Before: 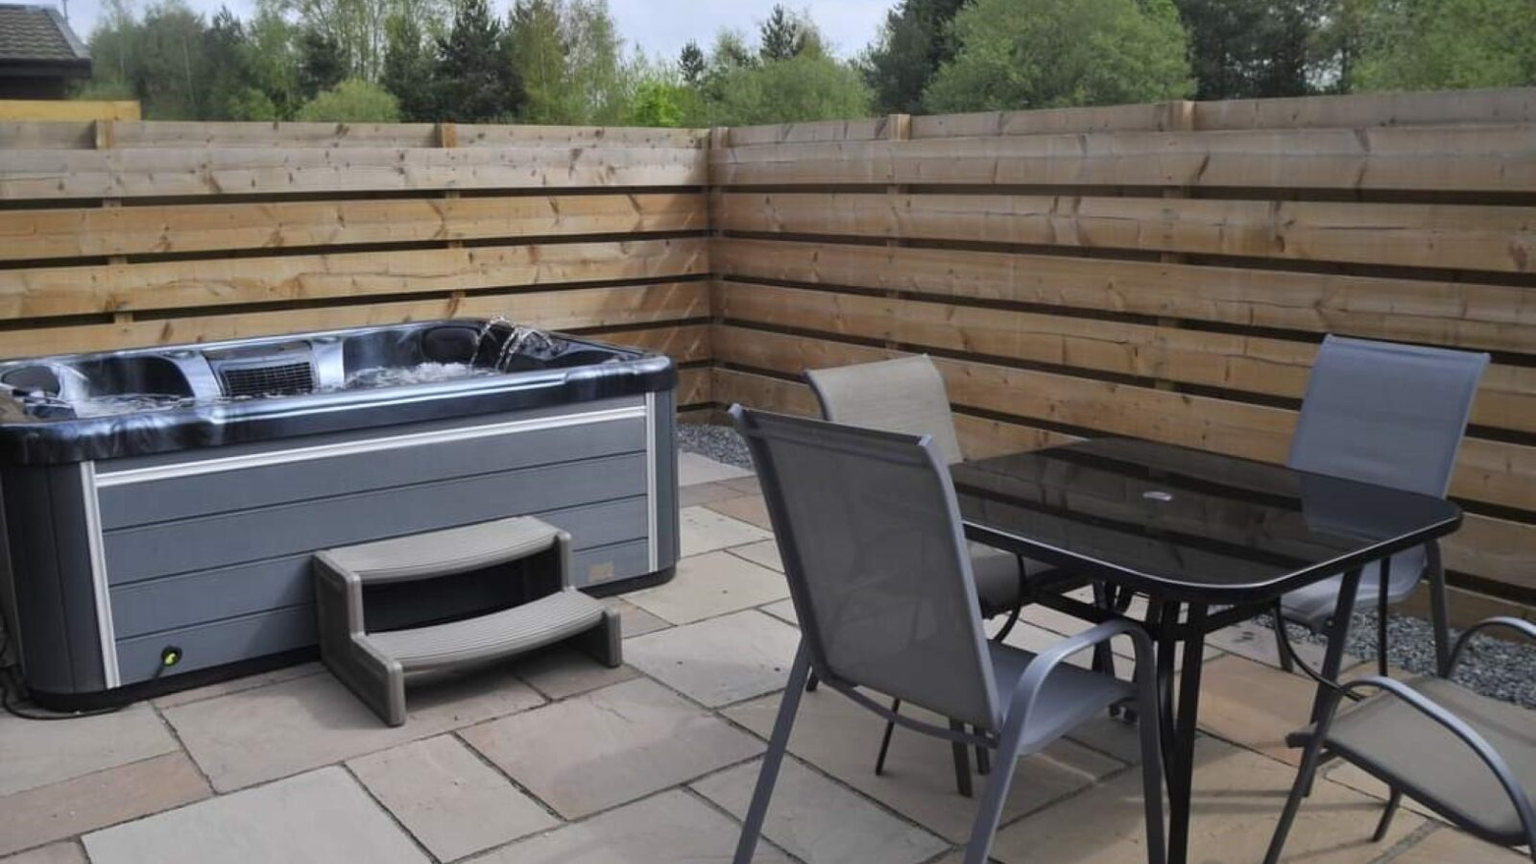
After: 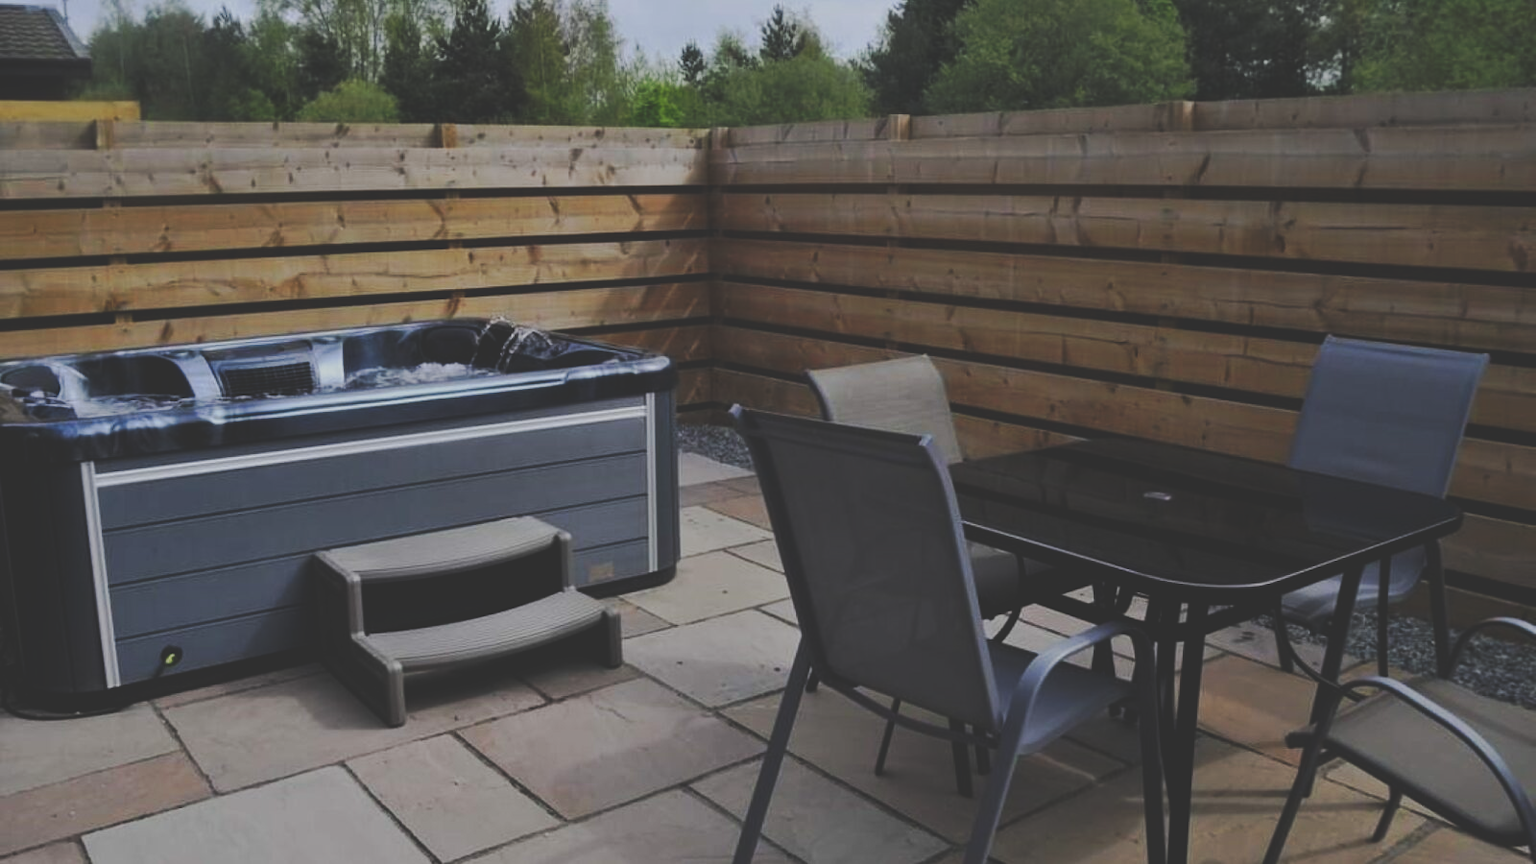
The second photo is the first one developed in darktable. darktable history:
tone curve: curves: ch0 [(0, 0) (0.003, 0.174) (0.011, 0.178) (0.025, 0.182) (0.044, 0.185) (0.069, 0.191) (0.1, 0.194) (0.136, 0.199) (0.177, 0.219) (0.224, 0.246) (0.277, 0.284) (0.335, 0.35) (0.399, 0.43) (0.468, 0.539) (0.543, 0.637) (0.623, 0.711) (0.709, 0.799) (0.801, 0.865) (0.898, 0.914) (1, 1)], preserve colors none
exposure: black level correction -0.016, exposure -1.031 EV, compensate highlight preservation false
tone equalizer: smoothing diameter 24.79%, edges refinement/feathering 14.53, preserve details guided filter
